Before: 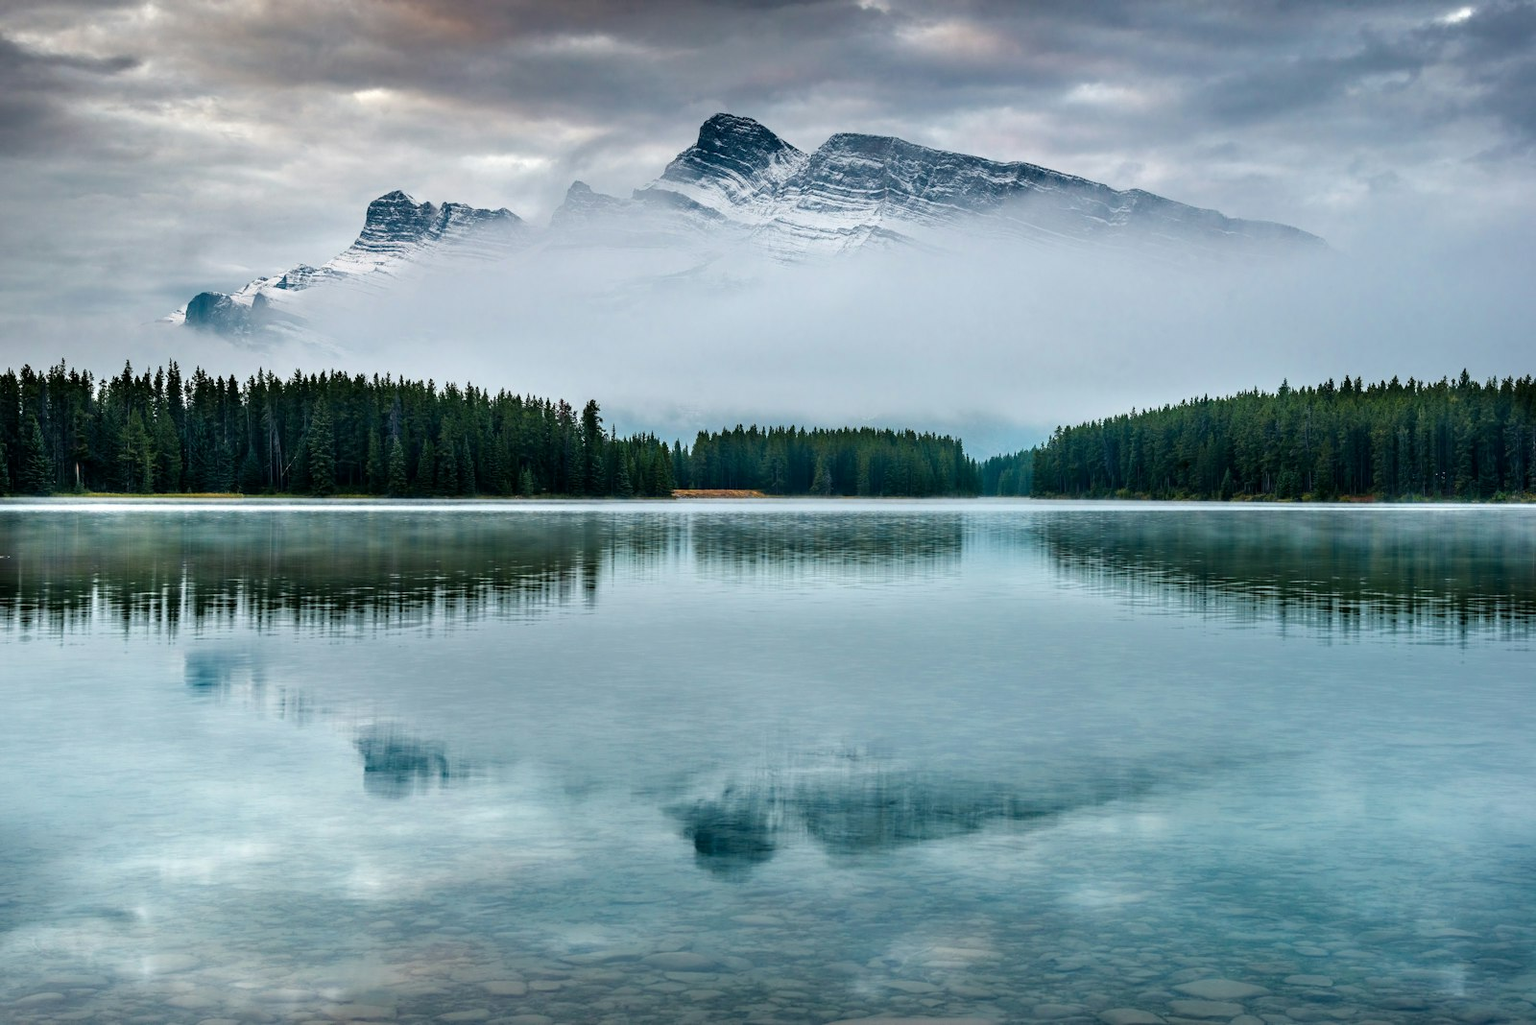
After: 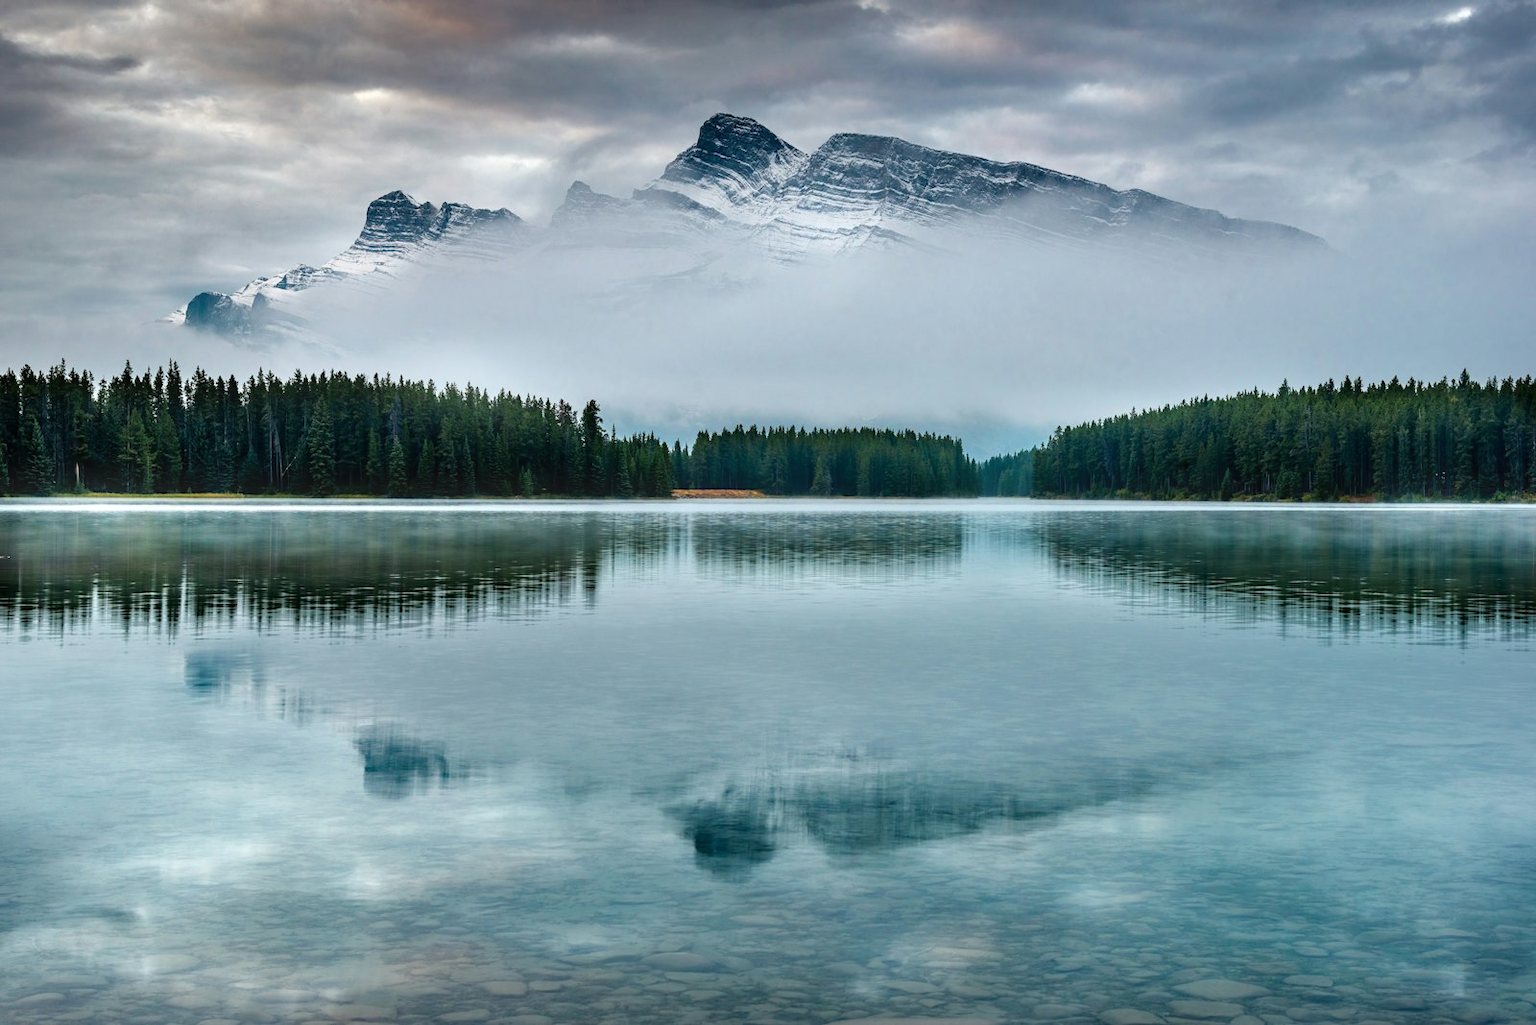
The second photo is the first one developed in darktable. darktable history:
bloom: size 5%, threshold 95%, strength 15%
shadows and highlights: low approximation 0.01, soften with gaussian
